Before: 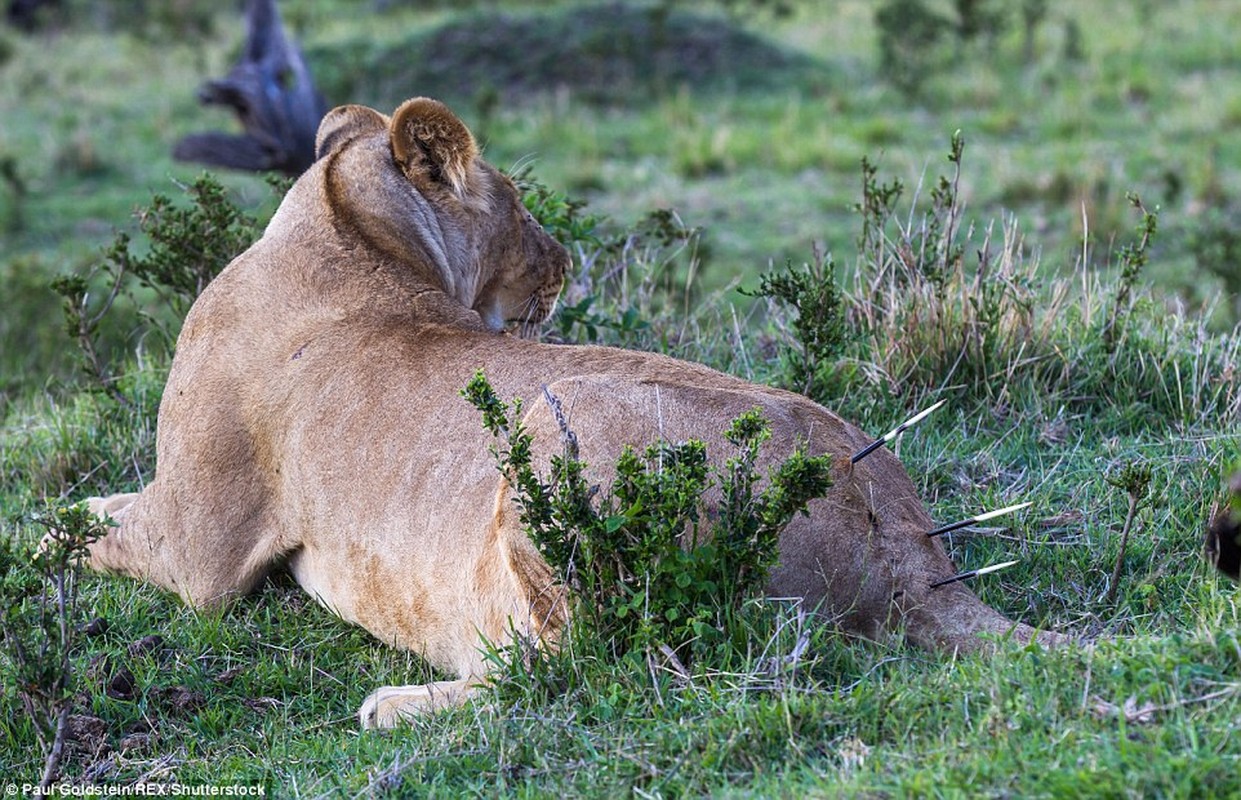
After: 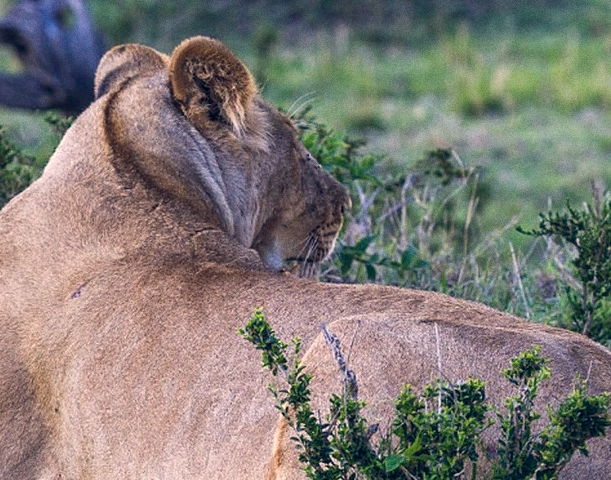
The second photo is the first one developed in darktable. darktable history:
color balance rgb: shadows lift › hue 87.51°, highlights gain › chroma 3.21%, highlights gain › hue 55.1°, global offset › chroma 0.15%, global offset › hue 253.66°, linear chroma grading › global chroma 0.5%
crop: left 17.835%, top 7.675%, right 32.881%, bottom 32.213%
grain: on, module defaults
